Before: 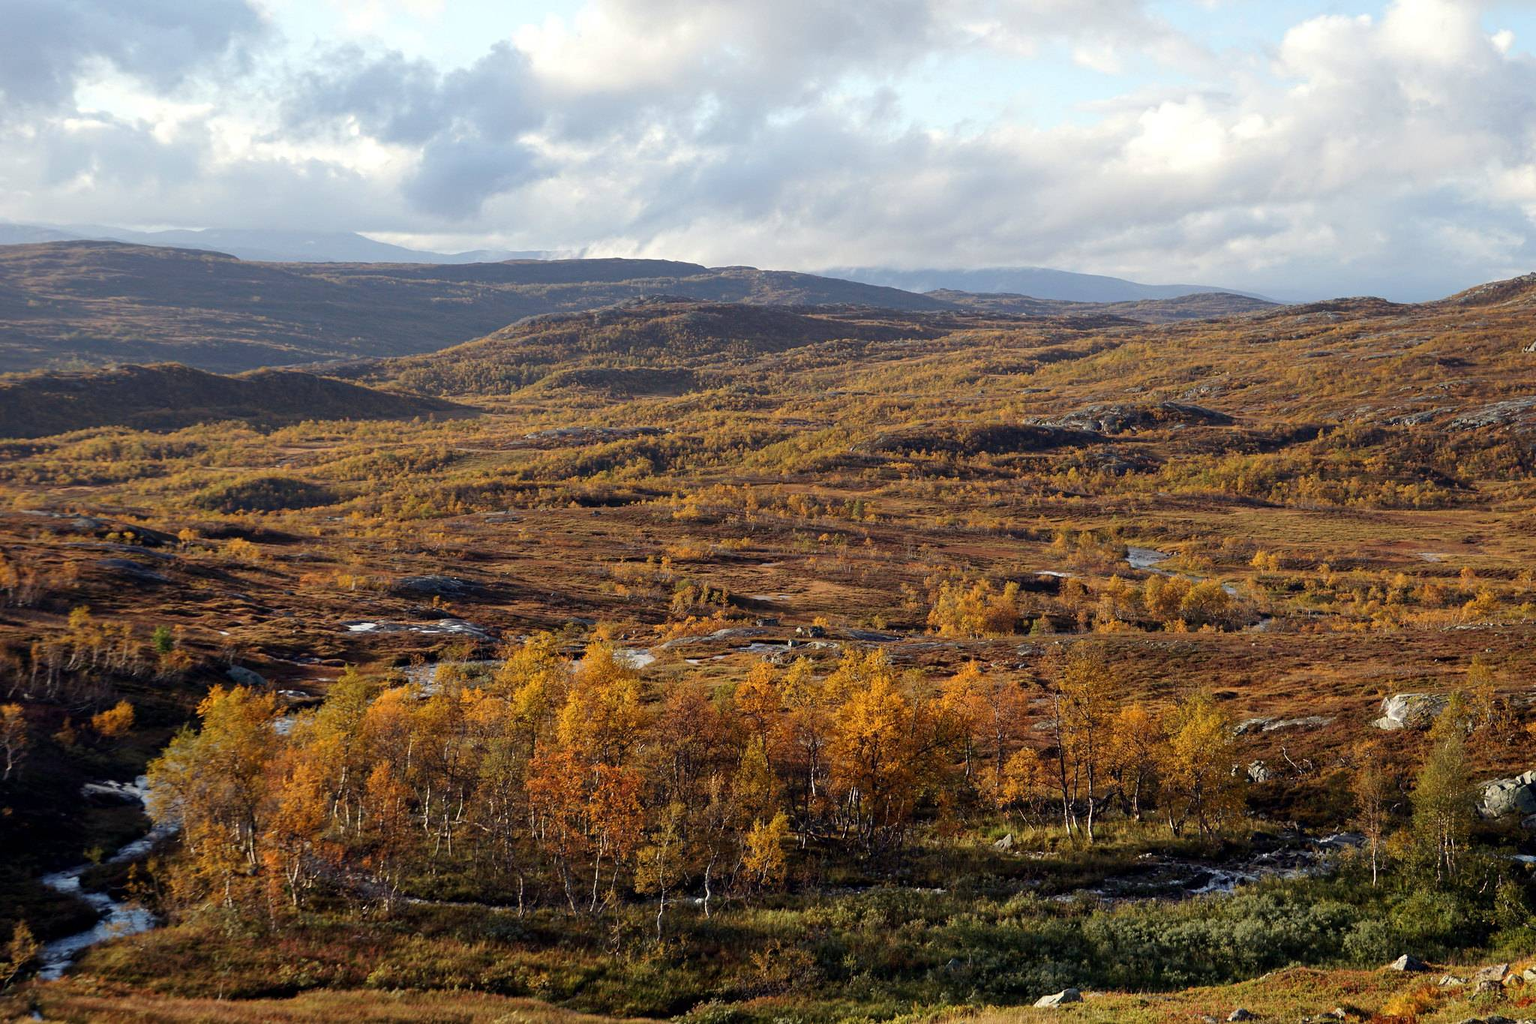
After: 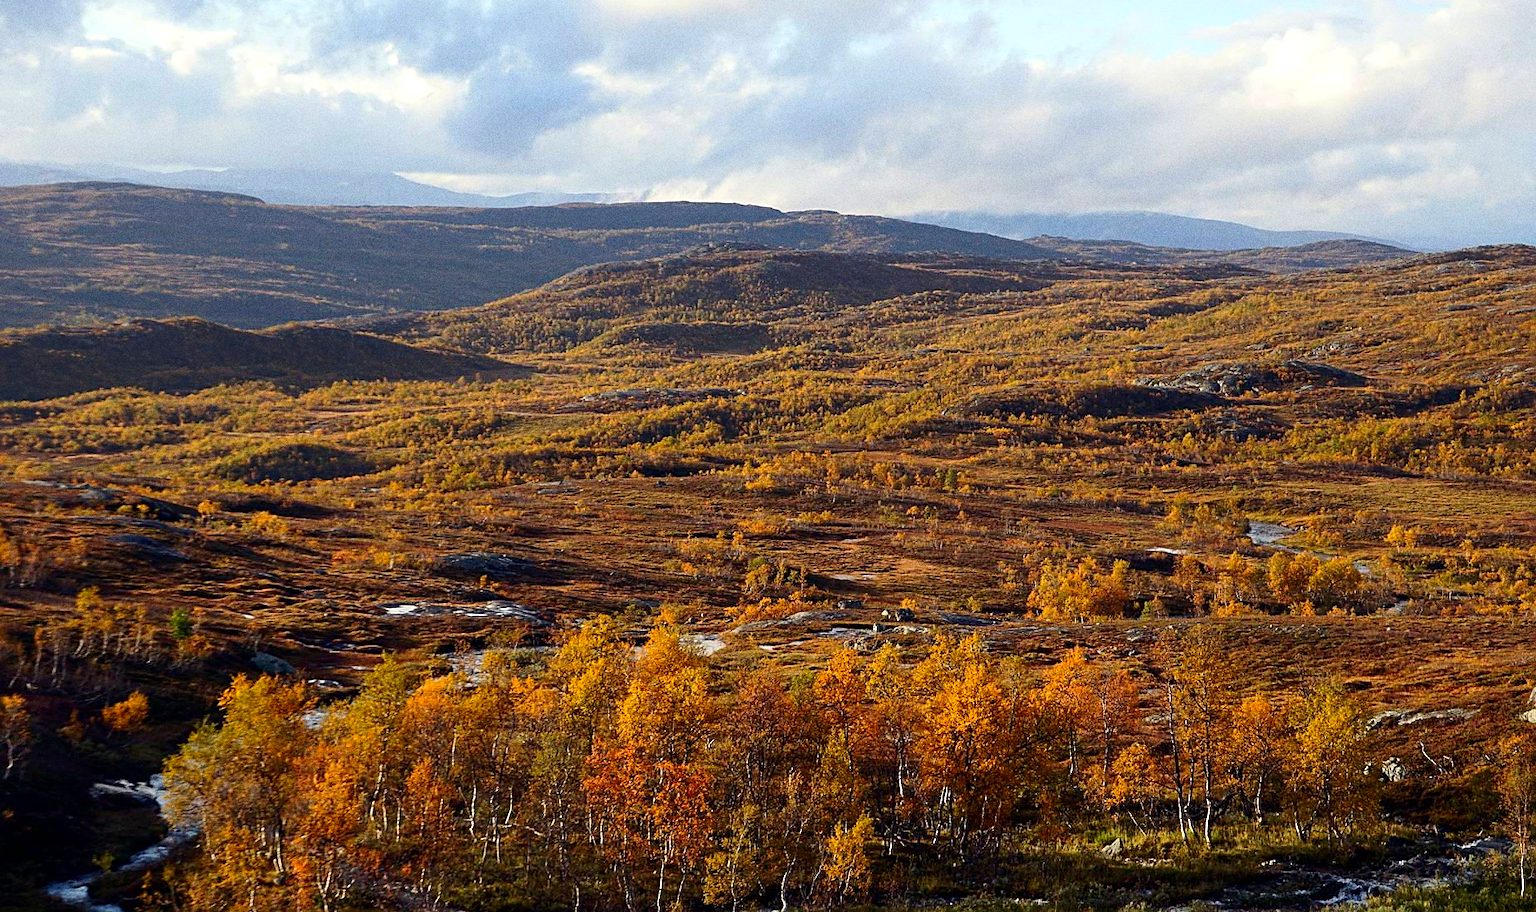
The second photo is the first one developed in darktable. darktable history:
grain: coarseness 0.09 ISO, strength 40%
contrast brightness saturation: contrast 0.16, saturation 0.32
sharpen: on, module defaults
white balance: emerald 1
crop: top 7.49%, right 9.717%, bottom 11.943%
